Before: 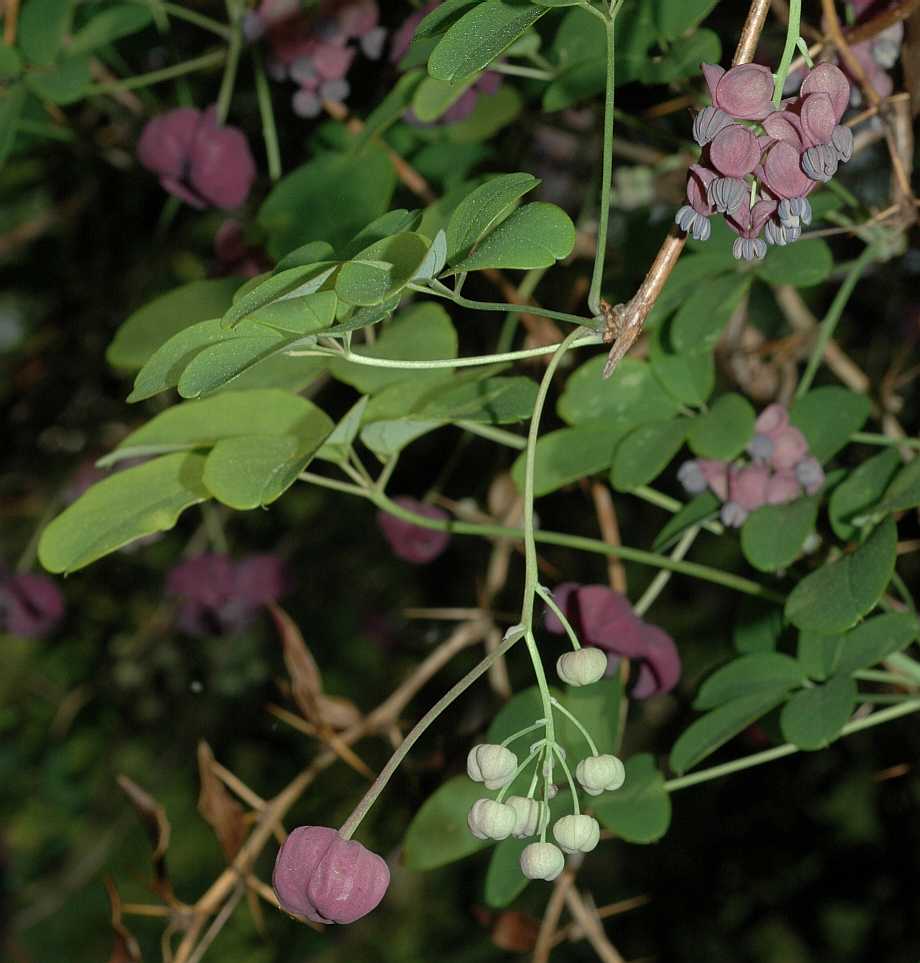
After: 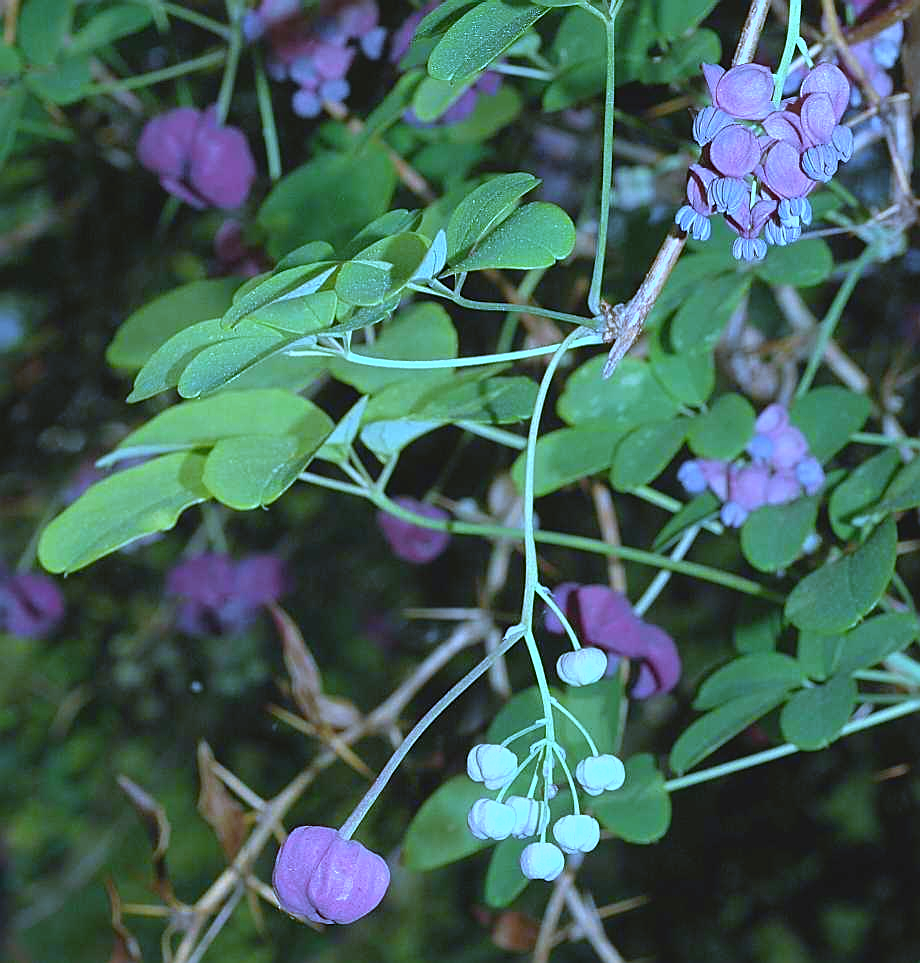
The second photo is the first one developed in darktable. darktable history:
white balance: red 0.766, blue 1.537
exposure: black level correction 0, exposure 1 EV, compensate highlight preservation false
lowpass: radius 0.1, contrast 0.85, saturation 1.1, unbound 0
sharpen: on, module defaults
